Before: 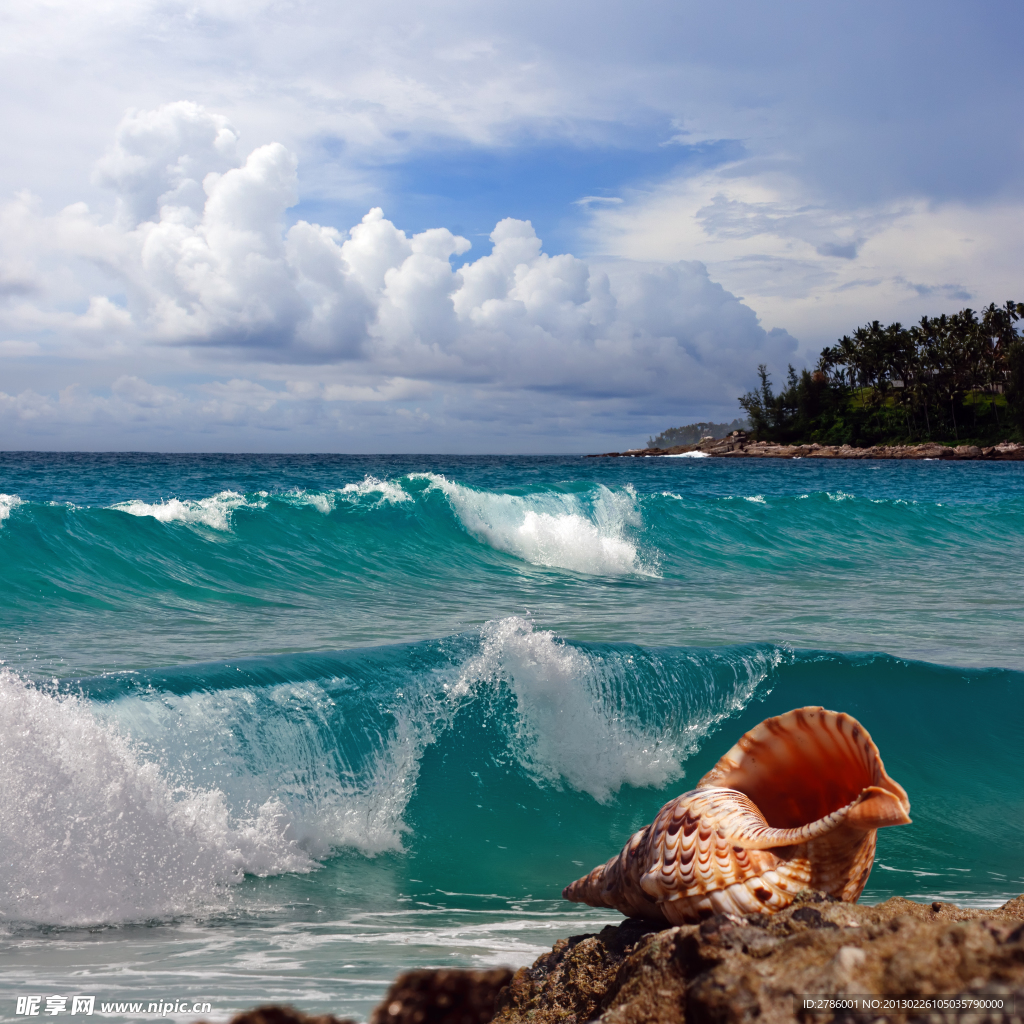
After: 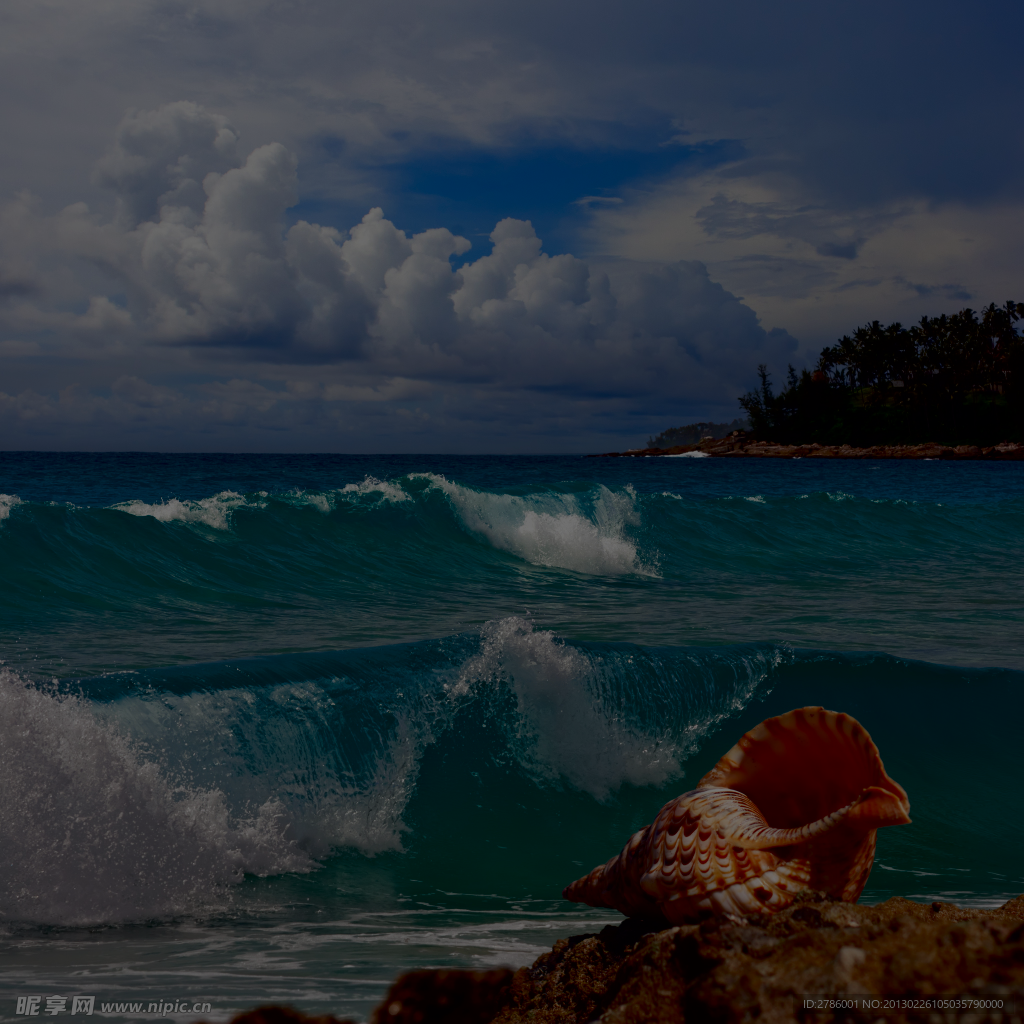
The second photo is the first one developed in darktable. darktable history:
exposure: exposure -2.005 EV, compensate highlight preservation false
contrast brightness saturation: brightness -0.251, saturation 0.205
shadows and highlights: shadows 22.89, highlights -48.5, soften with gaussian
